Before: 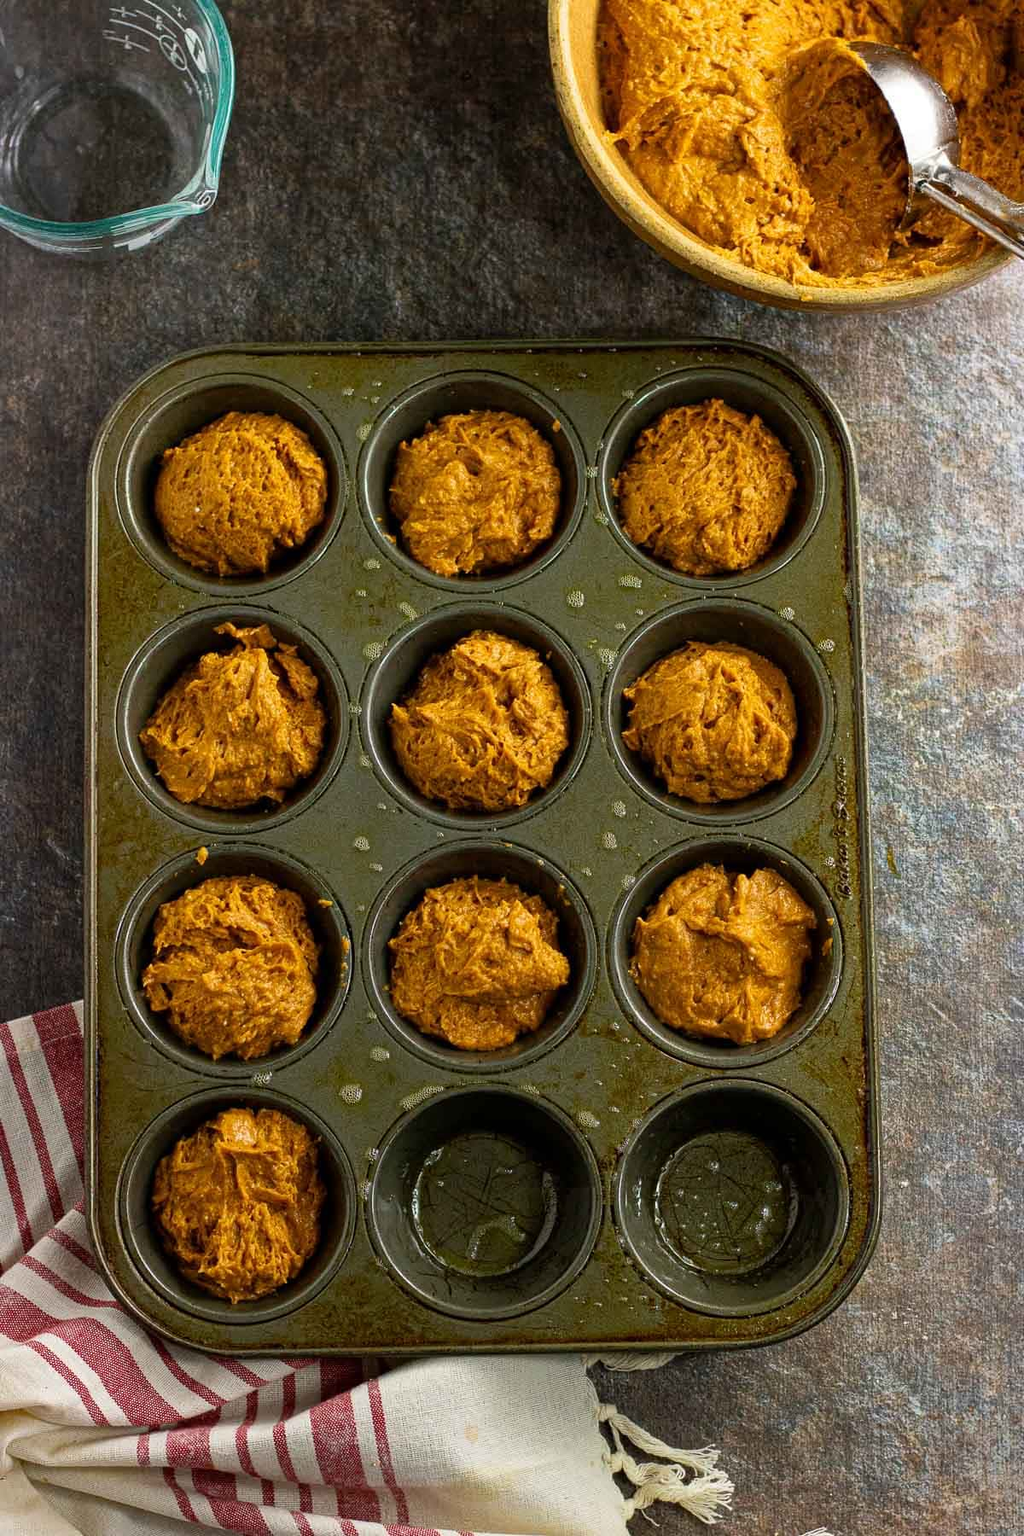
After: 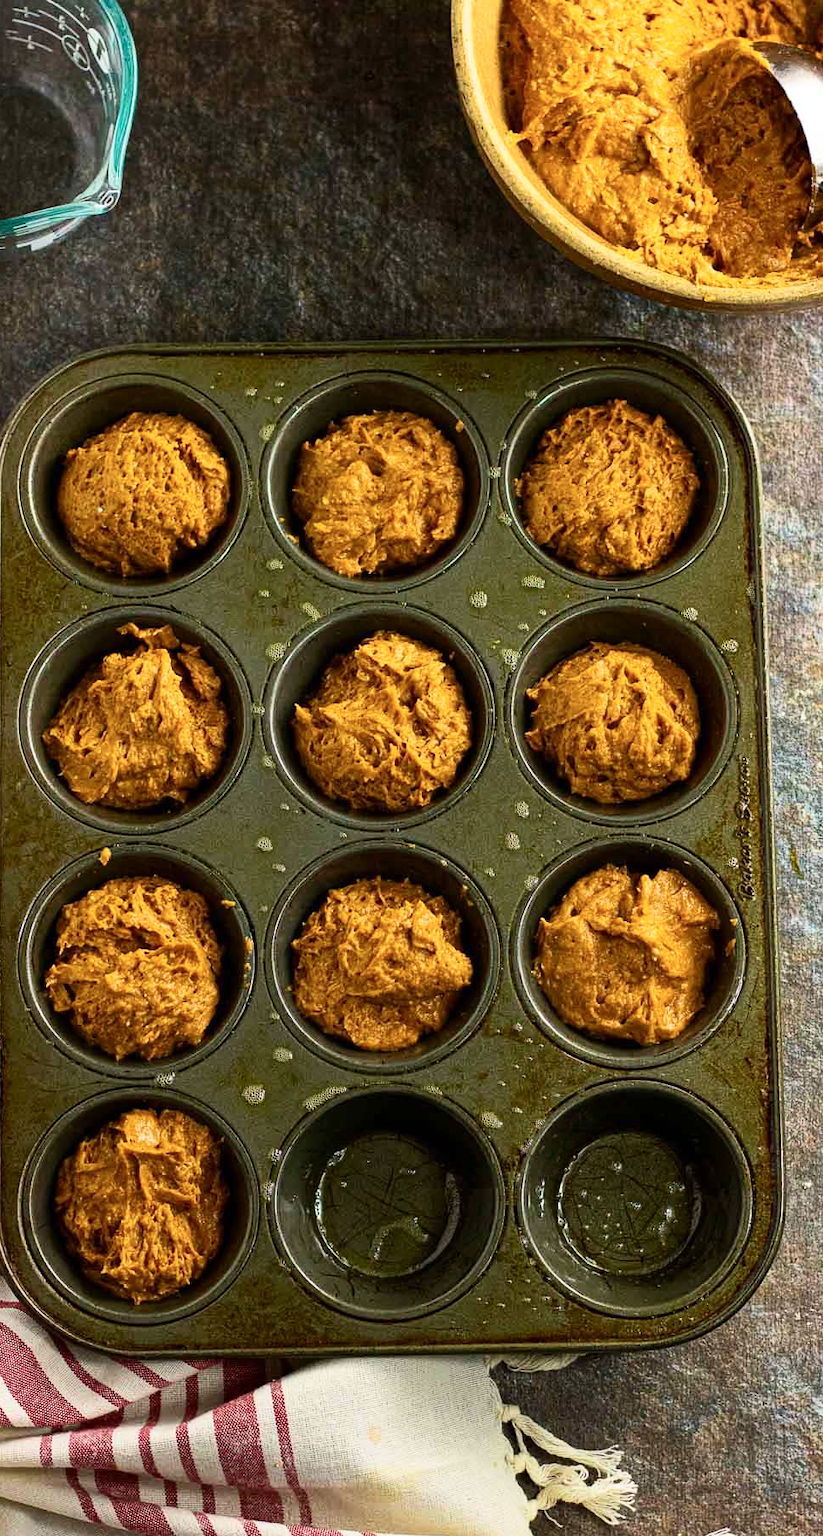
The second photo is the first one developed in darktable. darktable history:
contrast brightness saturation: contrast 0.239, brightness 0.089
velvia: on, module defaults
crop and rotate: left 9.529%, right 10.109%
